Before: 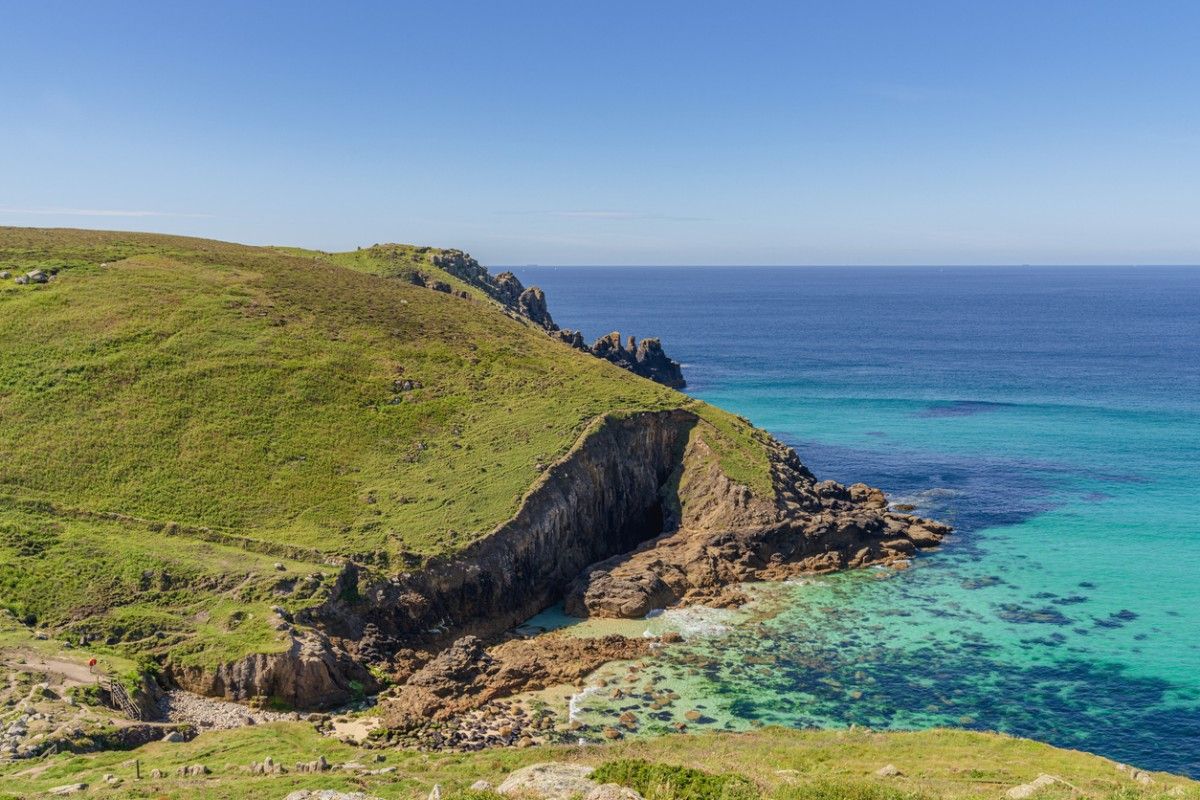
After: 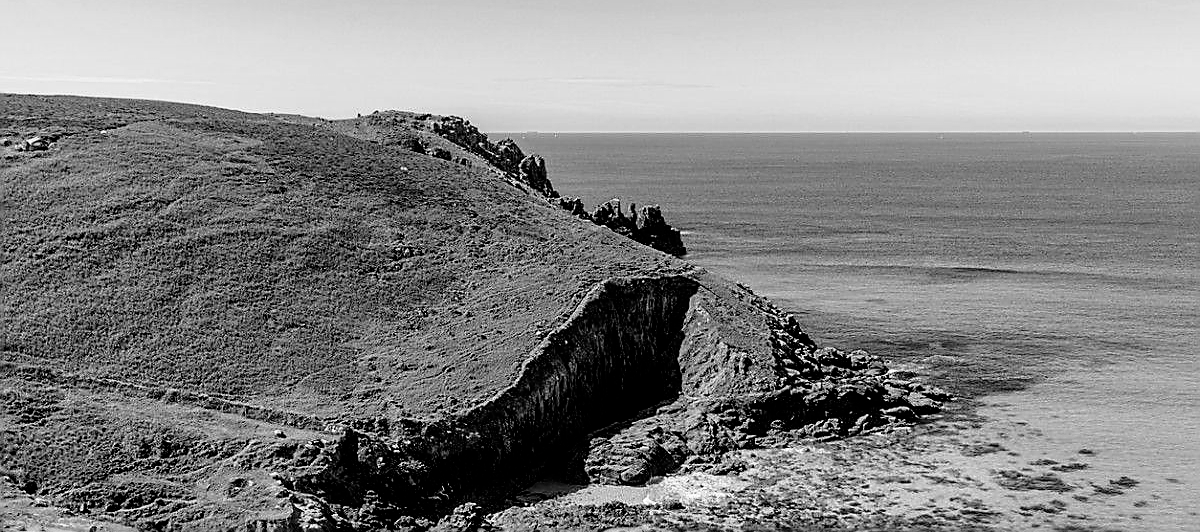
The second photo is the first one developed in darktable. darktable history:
color calibration: output gray [0.267, 0.423, 0.261, 0], illuminant same as pipeline (D50), adaptation none (bypass)
sharpen: radius 1.4, amount 1.25, threshold 0.7
crop: top 16.727%, bottom 16.727%
filmic rgb: black relative exposure -3.57 EV, white relative exposure 2.29 EV, hardness 3.41
